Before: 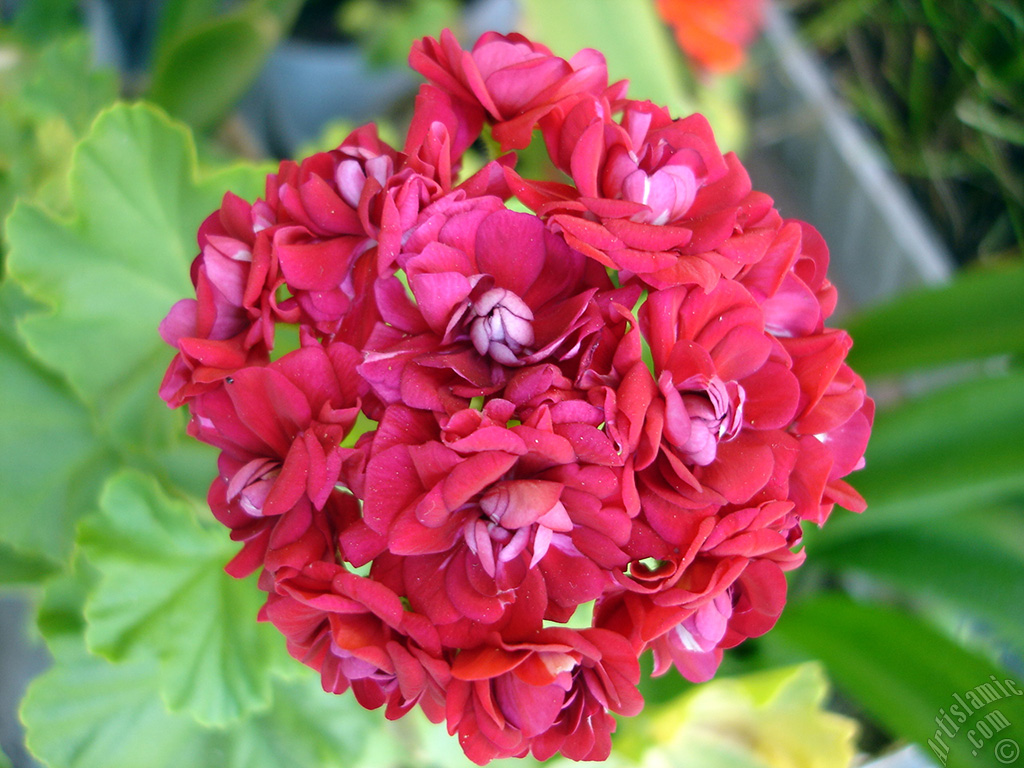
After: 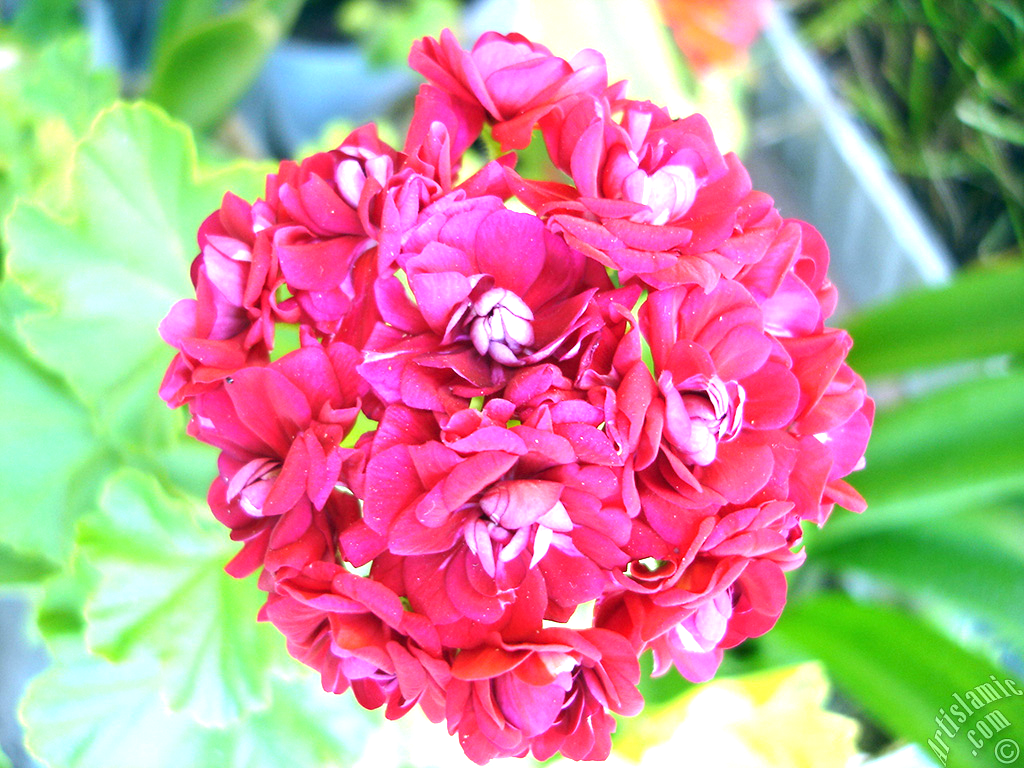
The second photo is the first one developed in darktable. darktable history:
exposure: black level correction 0, exposure 1.45 EV, compensate exposure bias true, compensate highlight preservation false
white balance: red 0.924, blue 1.095
